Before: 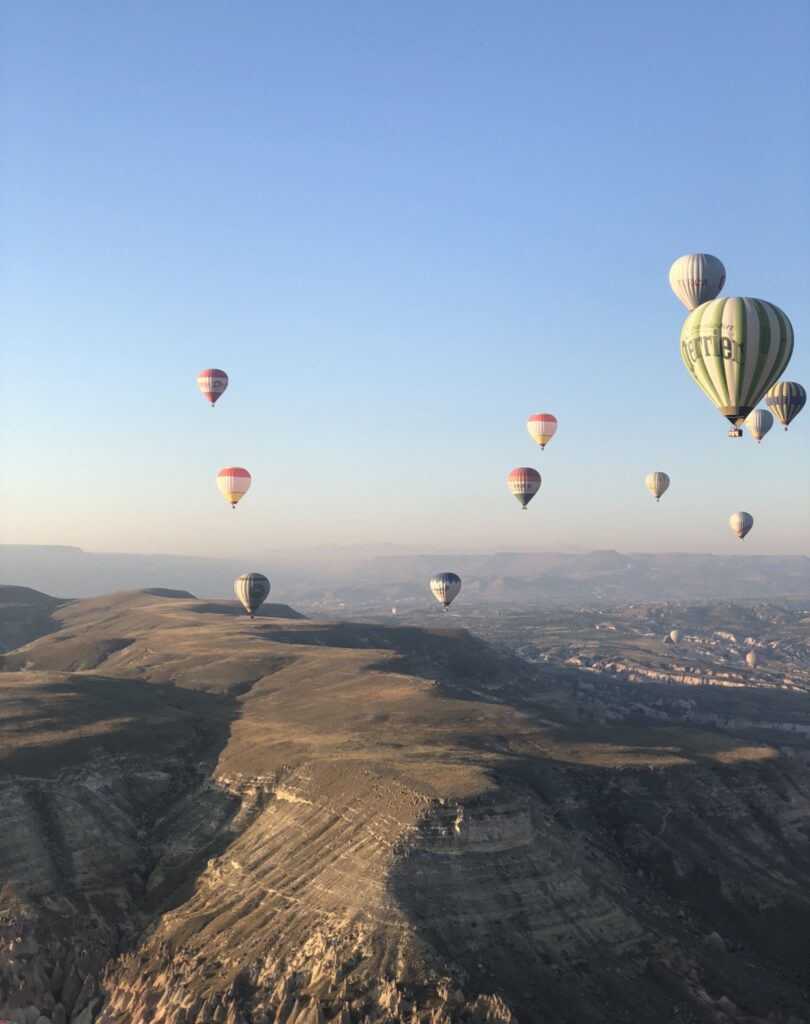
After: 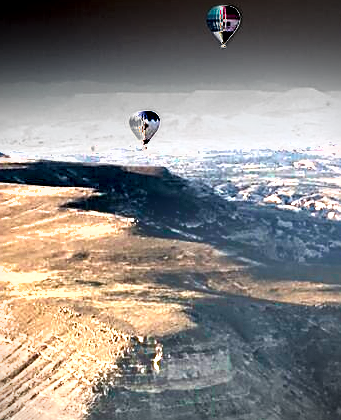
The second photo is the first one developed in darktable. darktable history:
color balance rgb: perceptual saturation grading › global saturation 25%, perceptual saturation grading › highlights -50%, perceptual saturation grading › shadows 30%, perceptual brilliance grading › global brilliance 12%, global vibrance 20%
color zones: curves: ch0 [(0.25, 0.5) (0.423, 0.5) (0.443, 0.5) (0.521, 0.756) (0.568, 0.5) (0.576, 0.5) (0.75, 0.5)]; ch1 [(0.25, 0.5) (0.423, 0.5) (0.443, 0.5) (0.539, 0.873) (0.624, 0.565) (0.631, 0.5) (0.75, 0.5)]
sharpen: on, module defaults
tone equalizer: -8 EV -0.417 EV, -7 EV -0.389 EV, -6 EV -0.333 EV, -5 EV -0.222 EV, -3 EV 0.222 EV, -2 EV 0.333 EV, -1 EV 0.389 EV, +0 EV 0.417 EV, edges refinement/feathering 500, mask exposure compensation -1.57 EV, preserve details no
crop: left 37.221%, top 45.169%, right 20.63%, bottom 13.777%
vignetting: on, module defaults
exposure: black level correction 0, exposure 1.5 EV, compensate exposure bias true, compensate highlight preservation false
shadows and highlights: soften with gaussian
